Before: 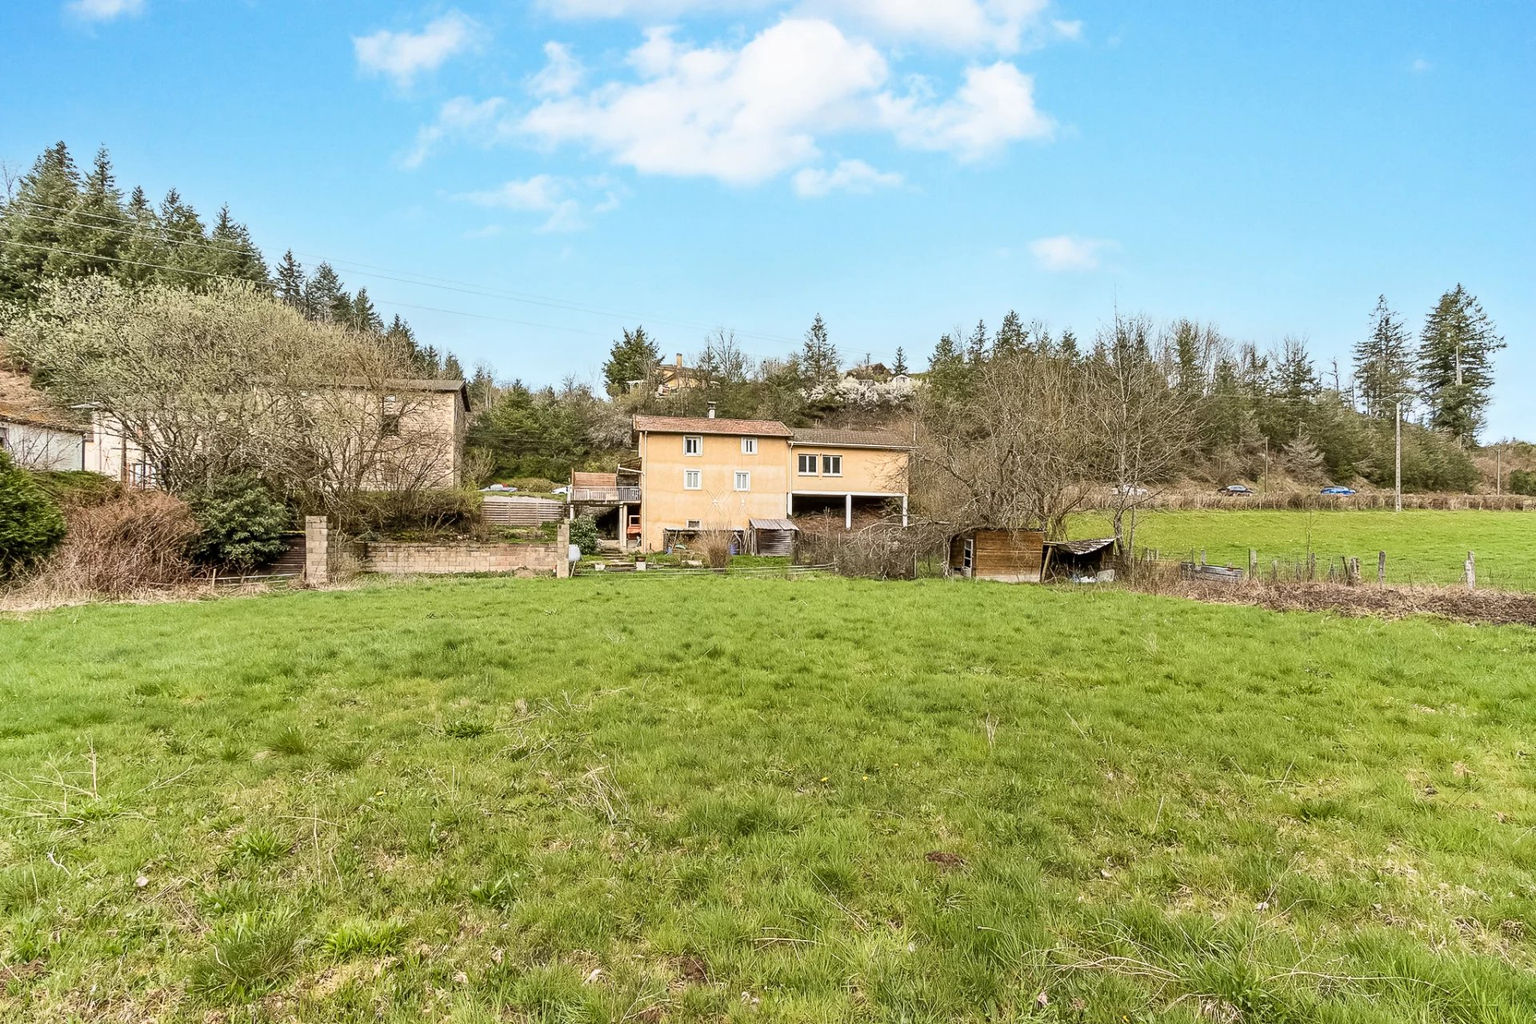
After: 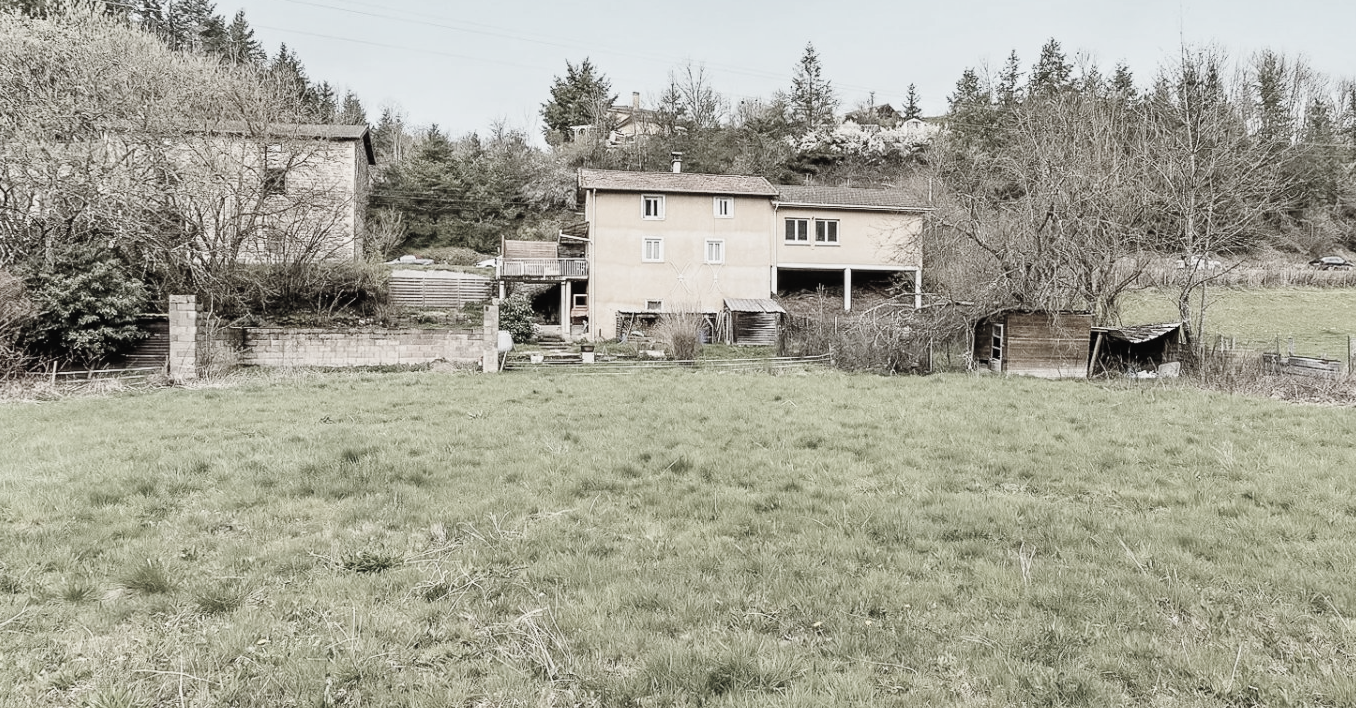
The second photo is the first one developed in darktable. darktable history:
crop: left 11.098%, top 27.401%, right 18.251%, bottom 17.24%
tone curve: curves: ch0 [(0, 0.021) (0.049, 0.044) (0.152, 0.14) (0.328, 0.377) (0.473, 0.543) (0.641, 0.705) (0.868, 0.887) (1, 0.969)]; ch1 [(0, 0) (0.322, 0.328) (0.43, 0.425) (0.474, 0.466) (0.502, 0.503) (0.522, 0.526) (0.564, 0.591) (0.602, 0.632) (0.677, 0.701) (0.859, 0.885) (1, 1)]; ch2 [(0, 0) (0.33, 0.301) (0.447, 0.44) (0.487, 0.496) (0.502, 0.516) (0.535, 0.554) (0.565, 0.598) (0.618, 0.629) (1, 1)], preserve colors none
color correction: highlights b* -0.02, saturation 0.251
